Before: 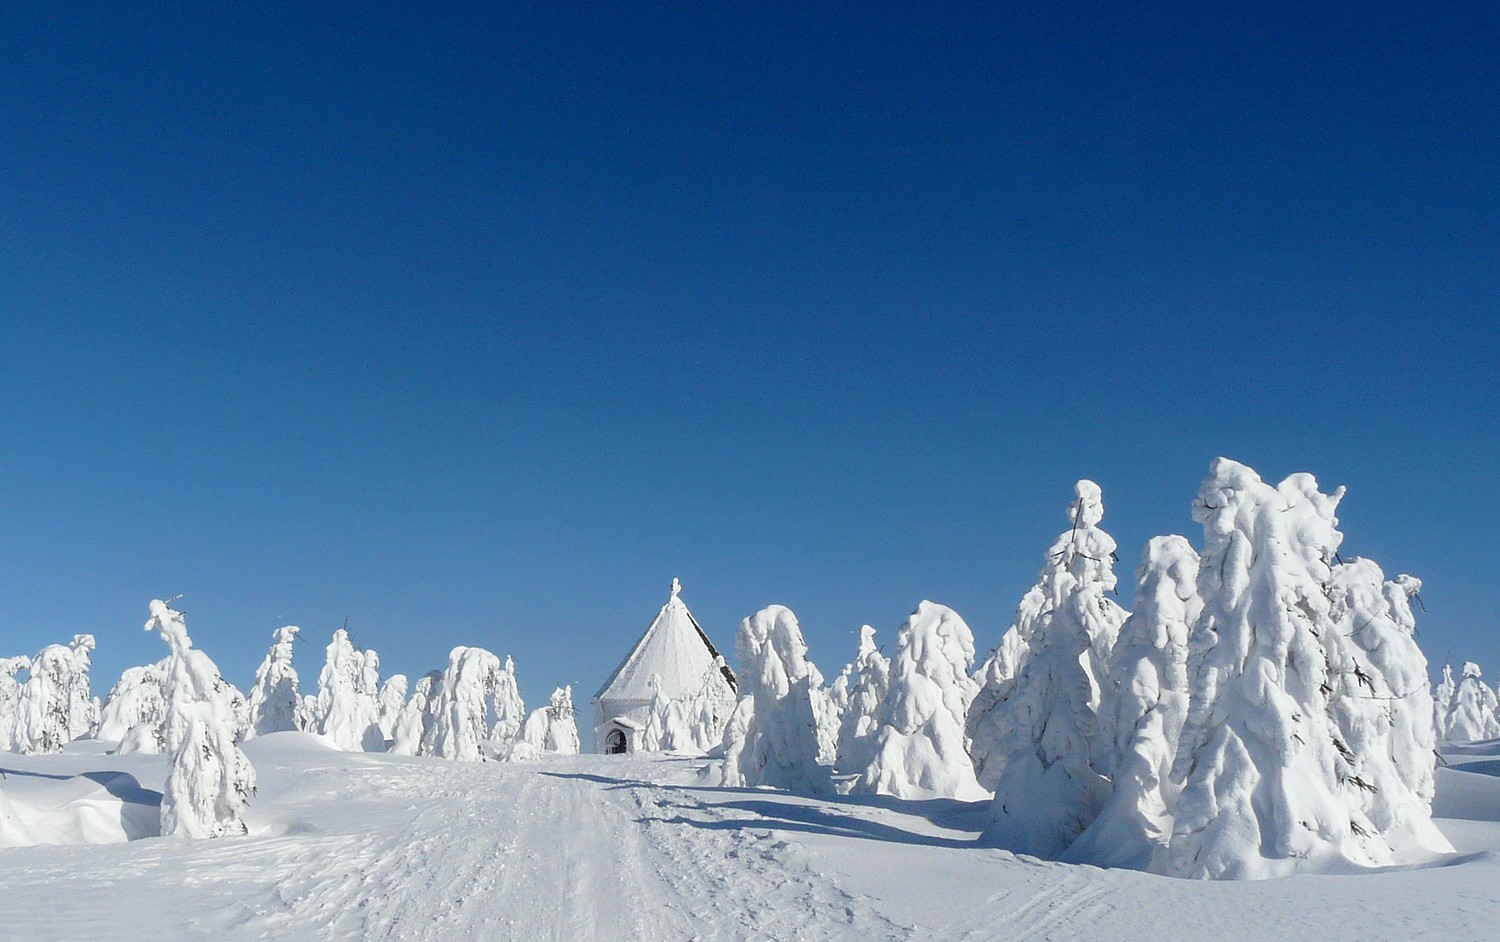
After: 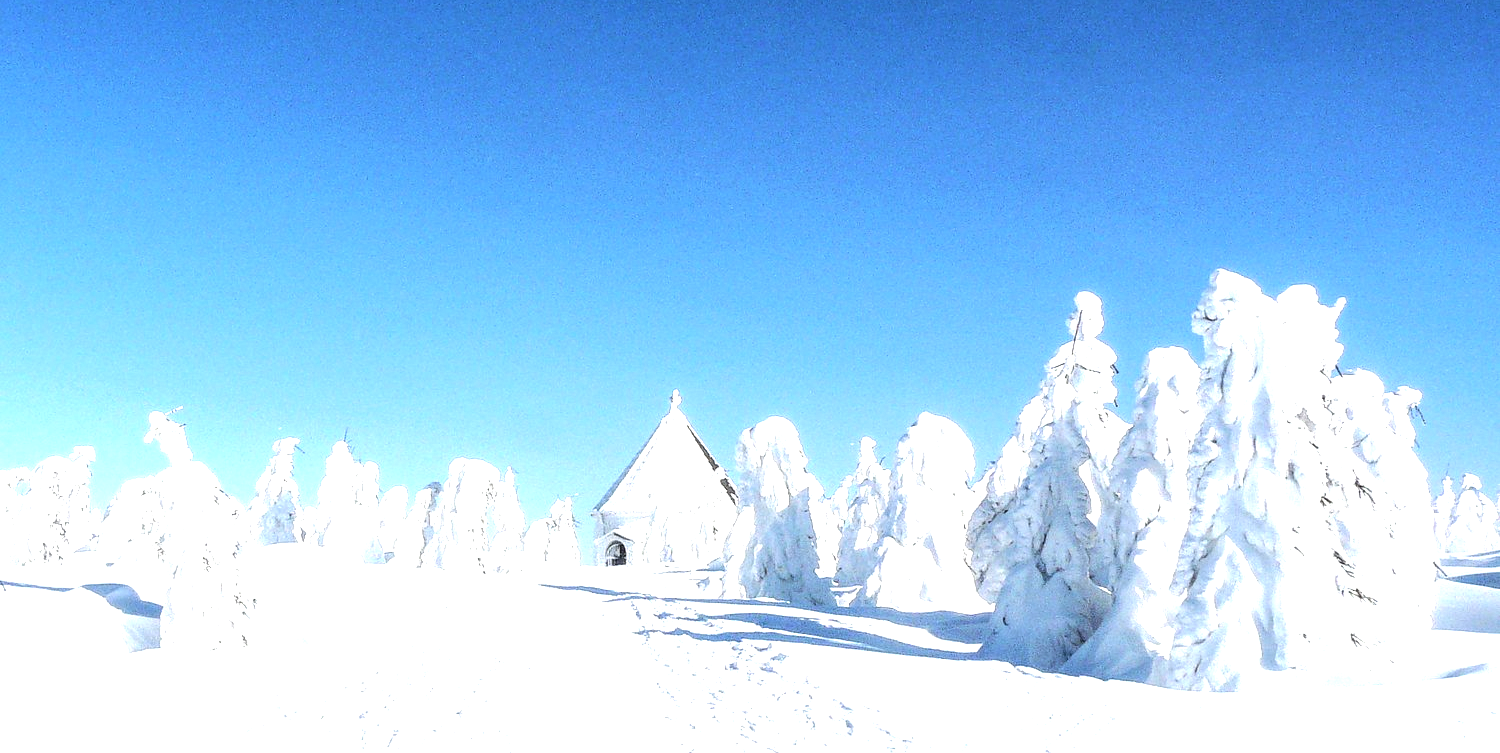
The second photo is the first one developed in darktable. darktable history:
local contrast: highlights 25%, detail 150%
exposure: exposure 1 EV, compensate highlight preservation false
crop and rotate: top 19.998%
contrast brightness saturation: brightness 0.13
tone equalizer: -8 EV -0.75 EV, -7 EV -0.7 EV, -6 EV -0.6 EV, -5 EV -0.4 EV, -3 EV 0.4 EV, -2 EV 0.6 EV, -1 EV 0.7 EV, +0 EV 0.75 EV, edges refinement/feathering 500, mask exposure compensation -1.57 EV, preserve details no
